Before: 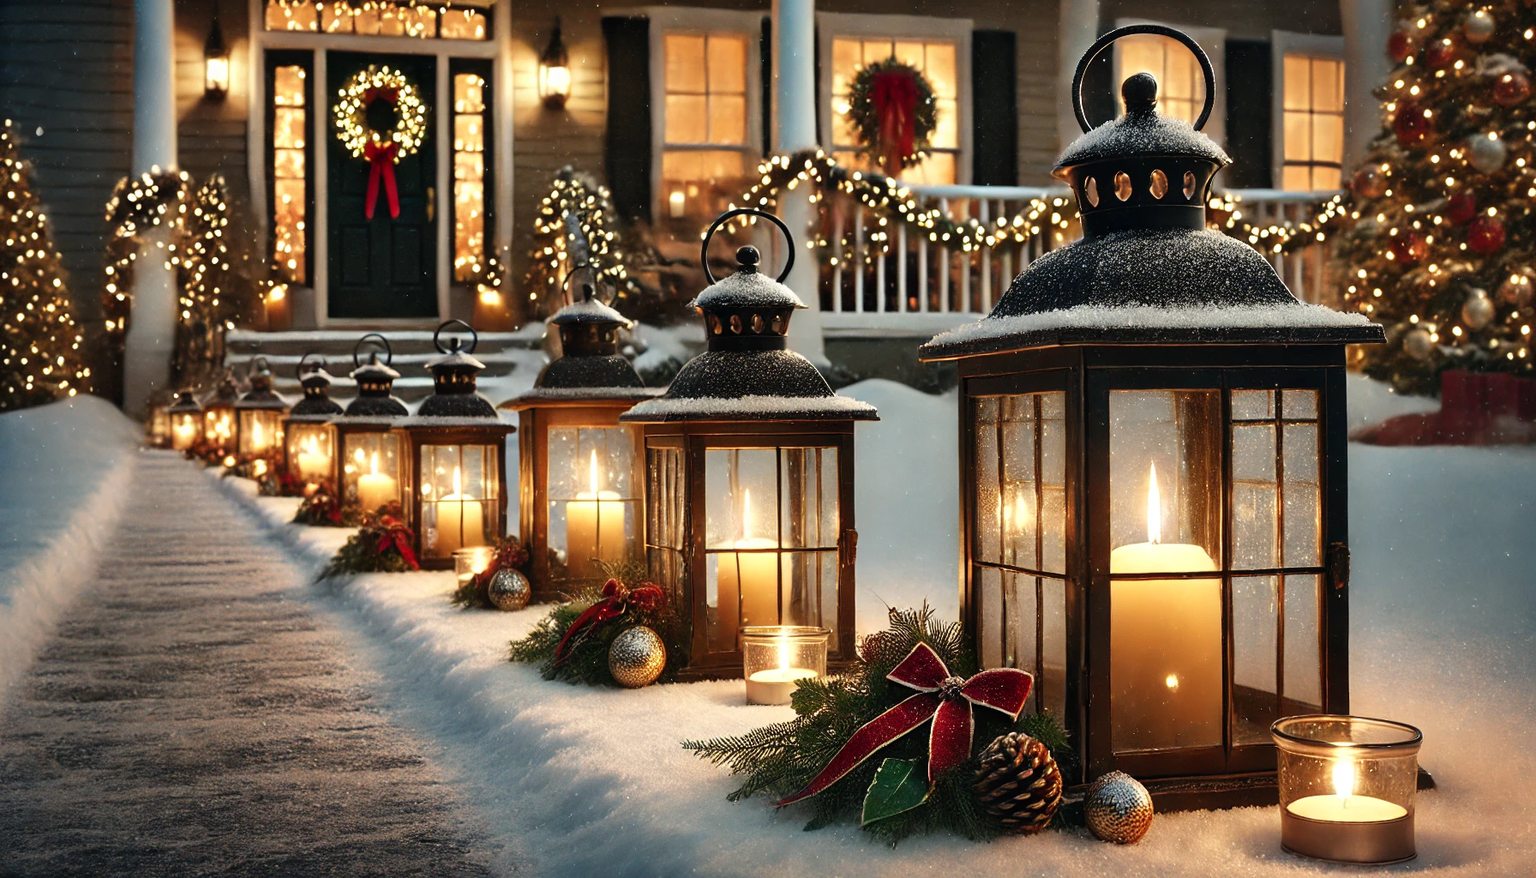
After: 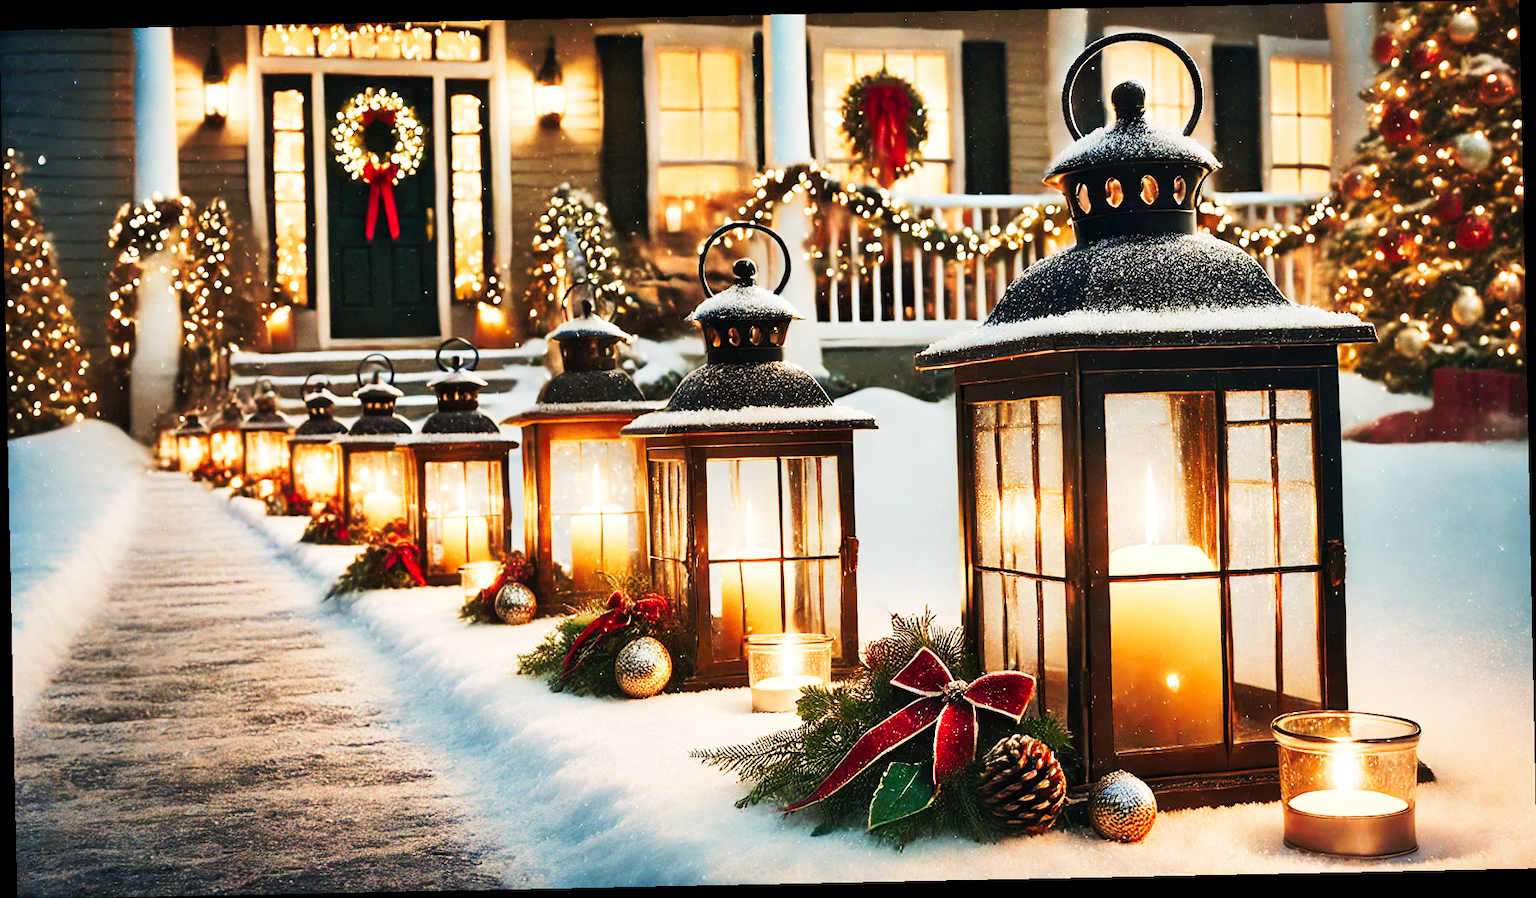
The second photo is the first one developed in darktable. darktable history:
rotate and perspective: rotation -1.17°, automatic cropping off
velvia: on, module defaults
tone curve: curves: ch0 [(0, 0) (0.003, 0.004) (0.011, 0.015) (0.025, 0.034) (0.044, 0.061) (0.069, 0.095) (0.1, 0.137) (0.136, 0.187) (0.177, 0.244) (0.224, 0.308) (0.277, 0.415) (0.335, 0.532) (0.399, 0.642) (0.468, 0.747) (0.543, 0.829) (0.623, 0.886) (0.709, 0.924) (0.801, 0.951) (0.898, 0.975) (1, 1)], preserve colors none
